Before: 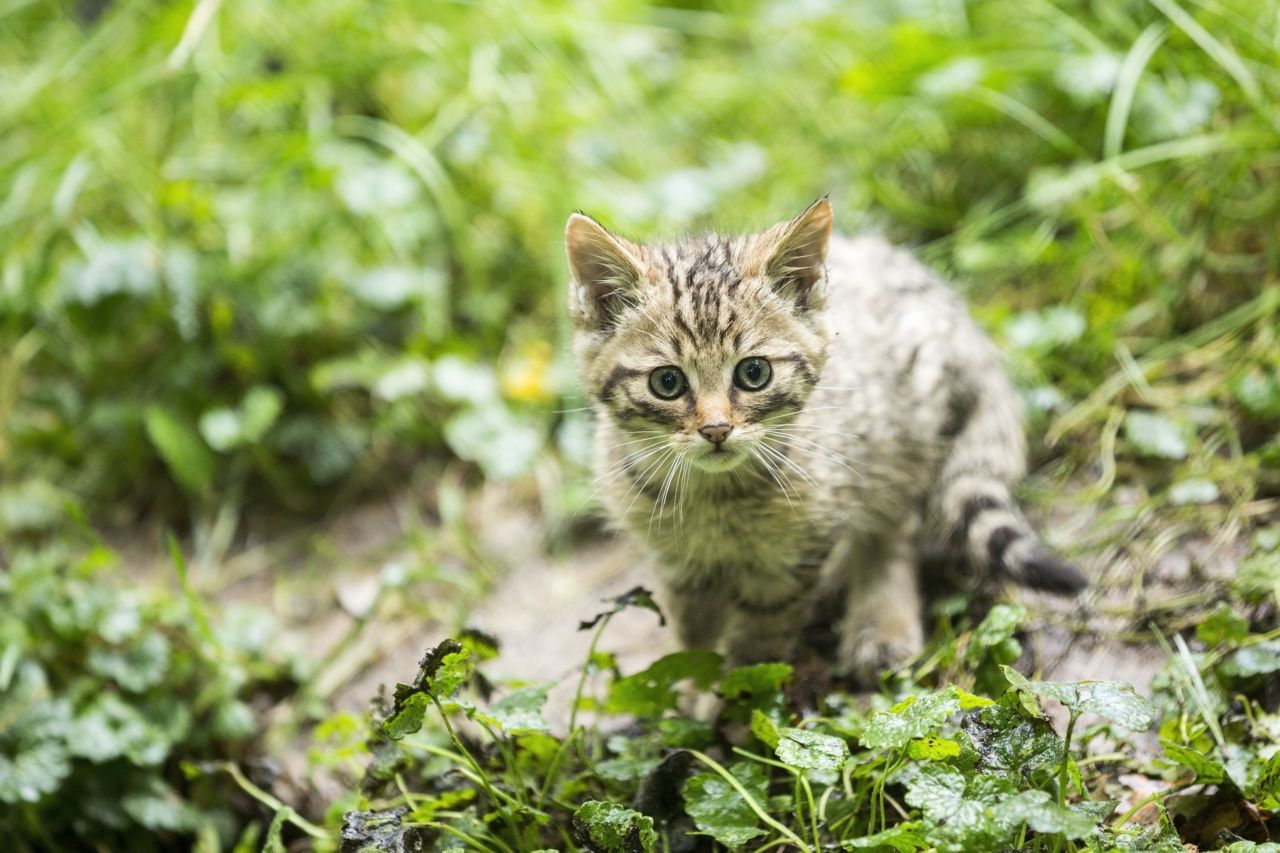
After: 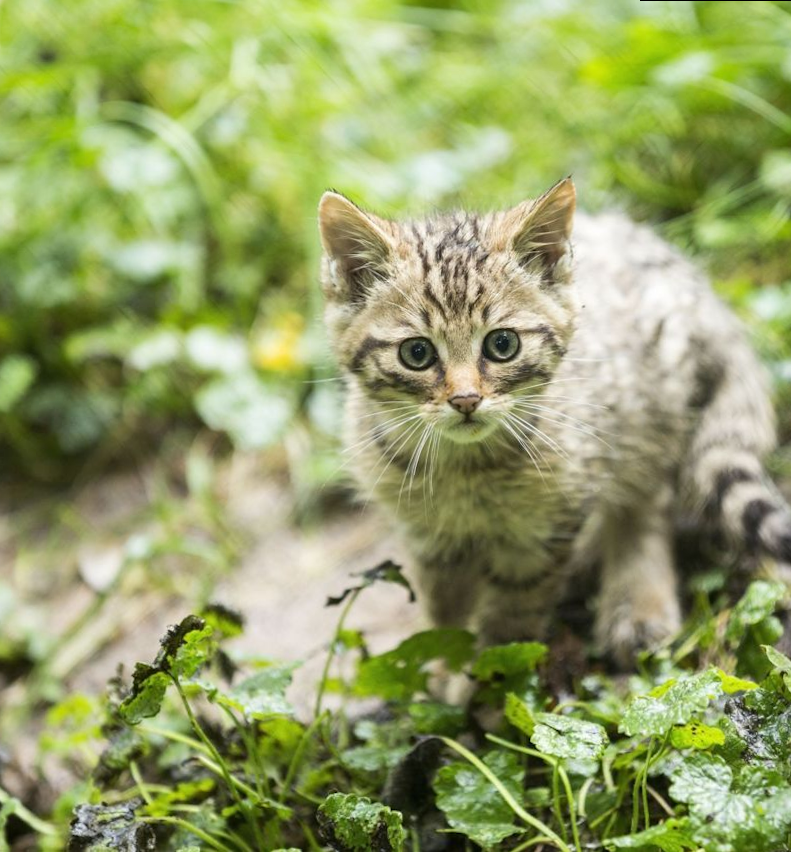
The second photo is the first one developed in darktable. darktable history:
rotate and perspective: rotation 0.215°, lens shift (vertical) -0.139, crop left 0.069, crop right 0.939, crop top 0.002, crop bottom 0.996
crop: left 16.899%, right 16.556%
